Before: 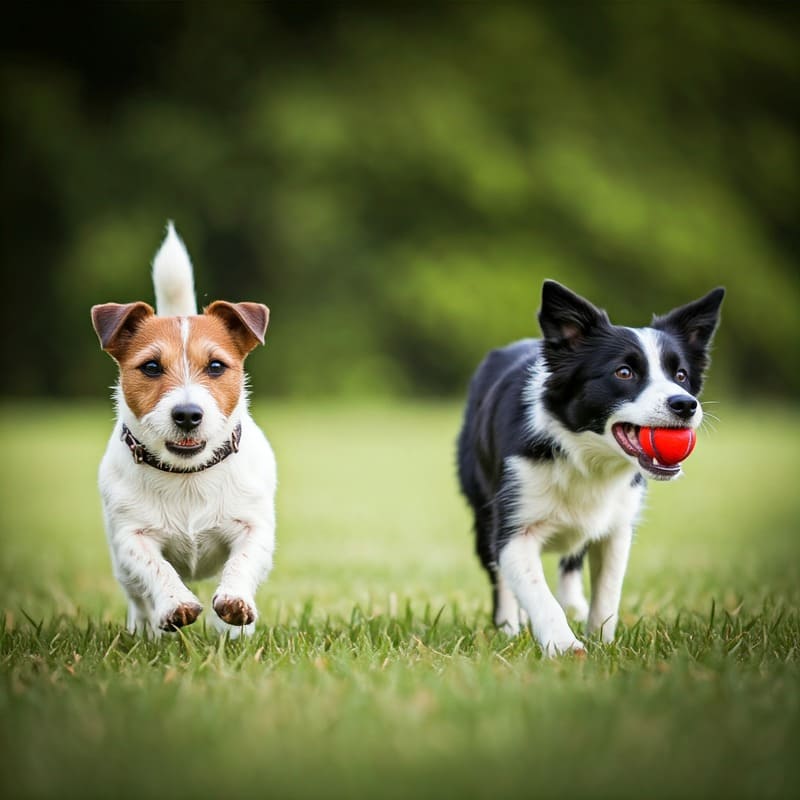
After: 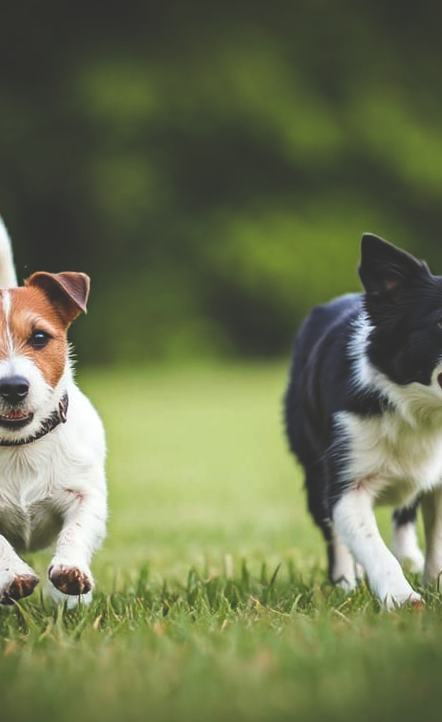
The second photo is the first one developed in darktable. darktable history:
rgb curve: curves: ch0 [(0, 0.186) (0.314, 0.284) (0.775, 0.708) (1, 1)], compensate middle gray true, preserve colors none
crop: left 21.496%, right 22.254%
rotate and perspective: rotation -3°, crop left 0.031, crop right 0.968, crop top 0.07, crop bottom 0.93
